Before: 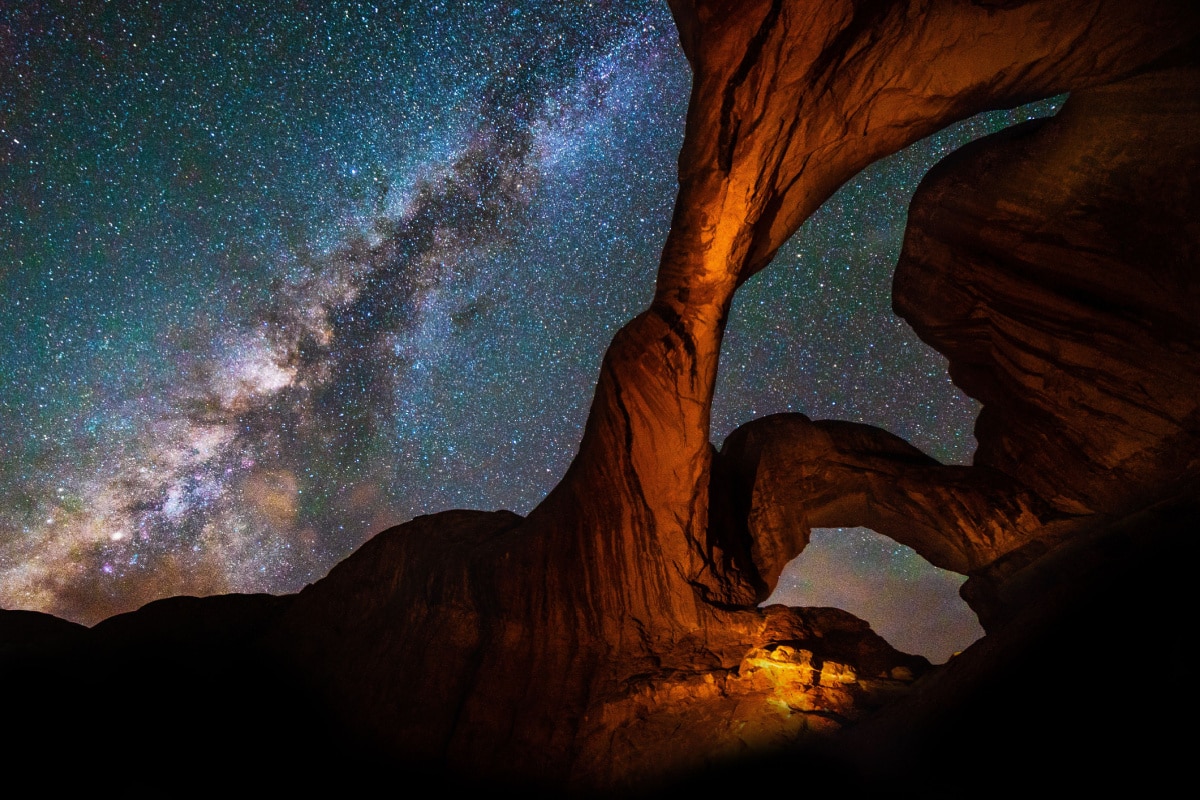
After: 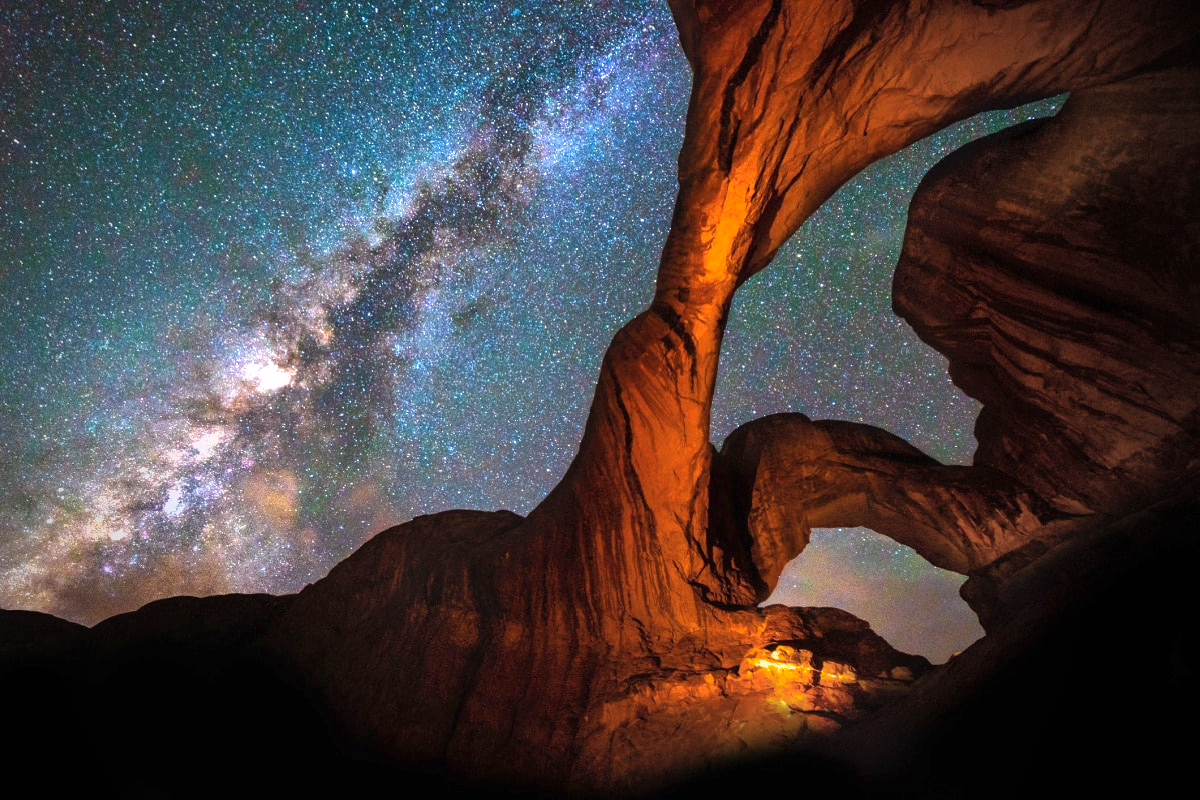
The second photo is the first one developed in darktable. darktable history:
vignetting: fall-off start 72.14%, fall-off radius 108.07%, brightness -0.713, saturation -0.488, center (-0.054, -0.359), width/height ratio 0.729
exposure: black level correction 0, exposure 1 EV, compensate highlight preservation false
shadows and highlights: shadows 40, highlights -60
